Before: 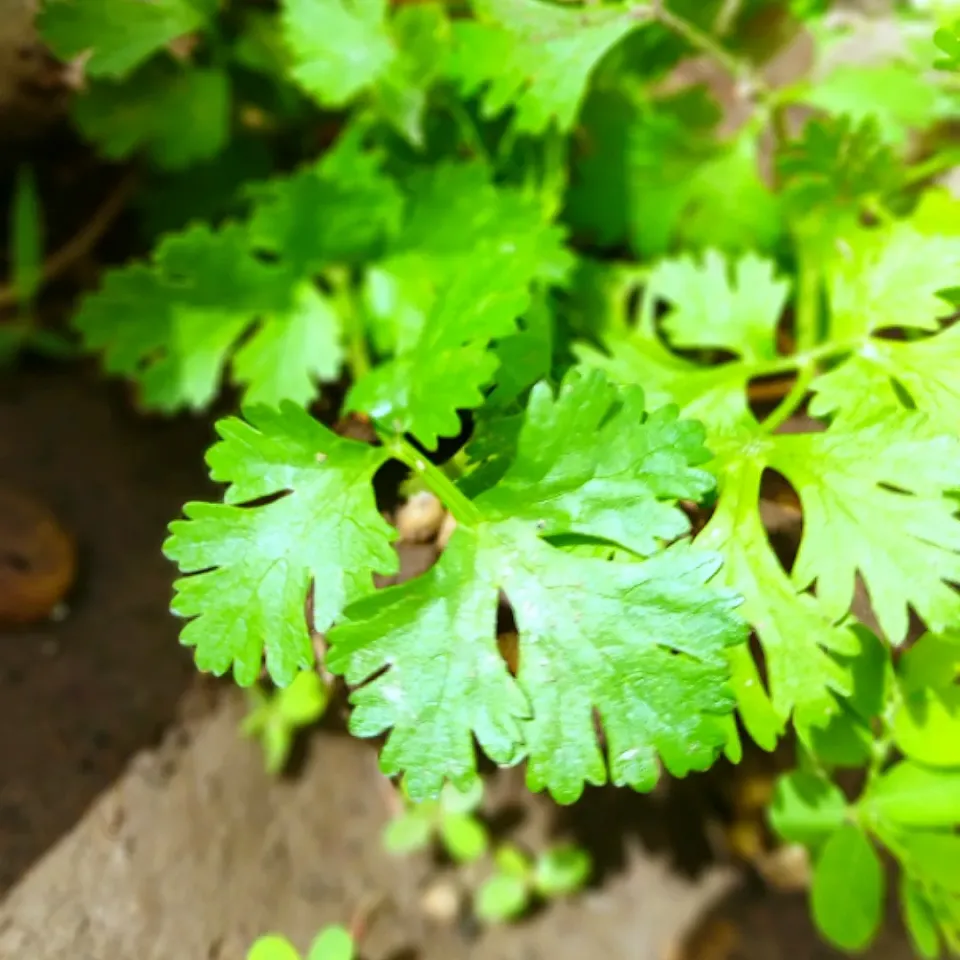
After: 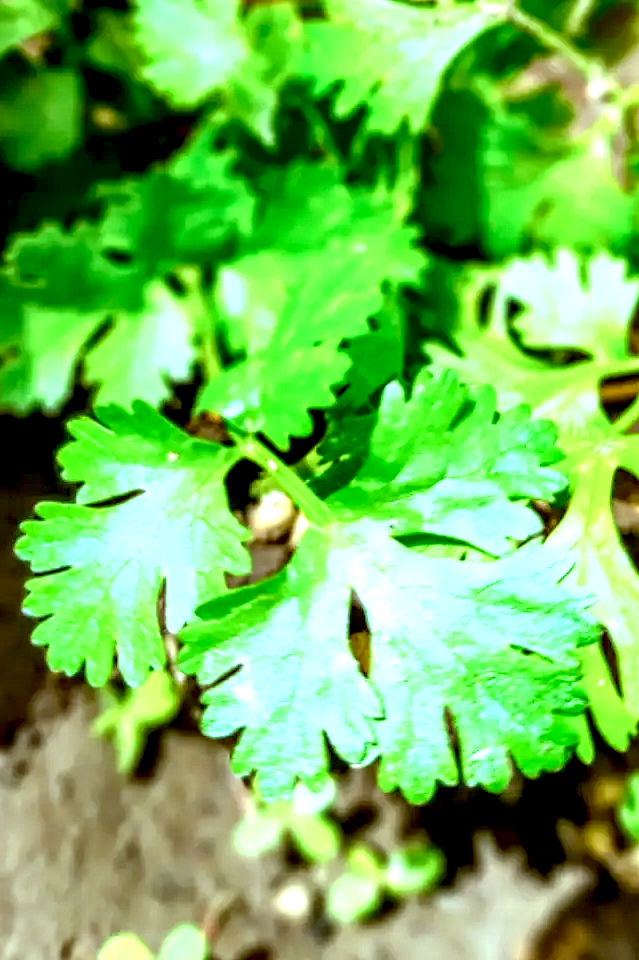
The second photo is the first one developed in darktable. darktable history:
exposure: black level correction 0.012, exposure 0.702 EV, compensate exposure bias true, compensate highlight preservation false
color correction: highlights a* -10.09, highlights b* -10.5
local contrast: highlights 21%, detail 196%
crop: left 15.434%, right 17.924%
